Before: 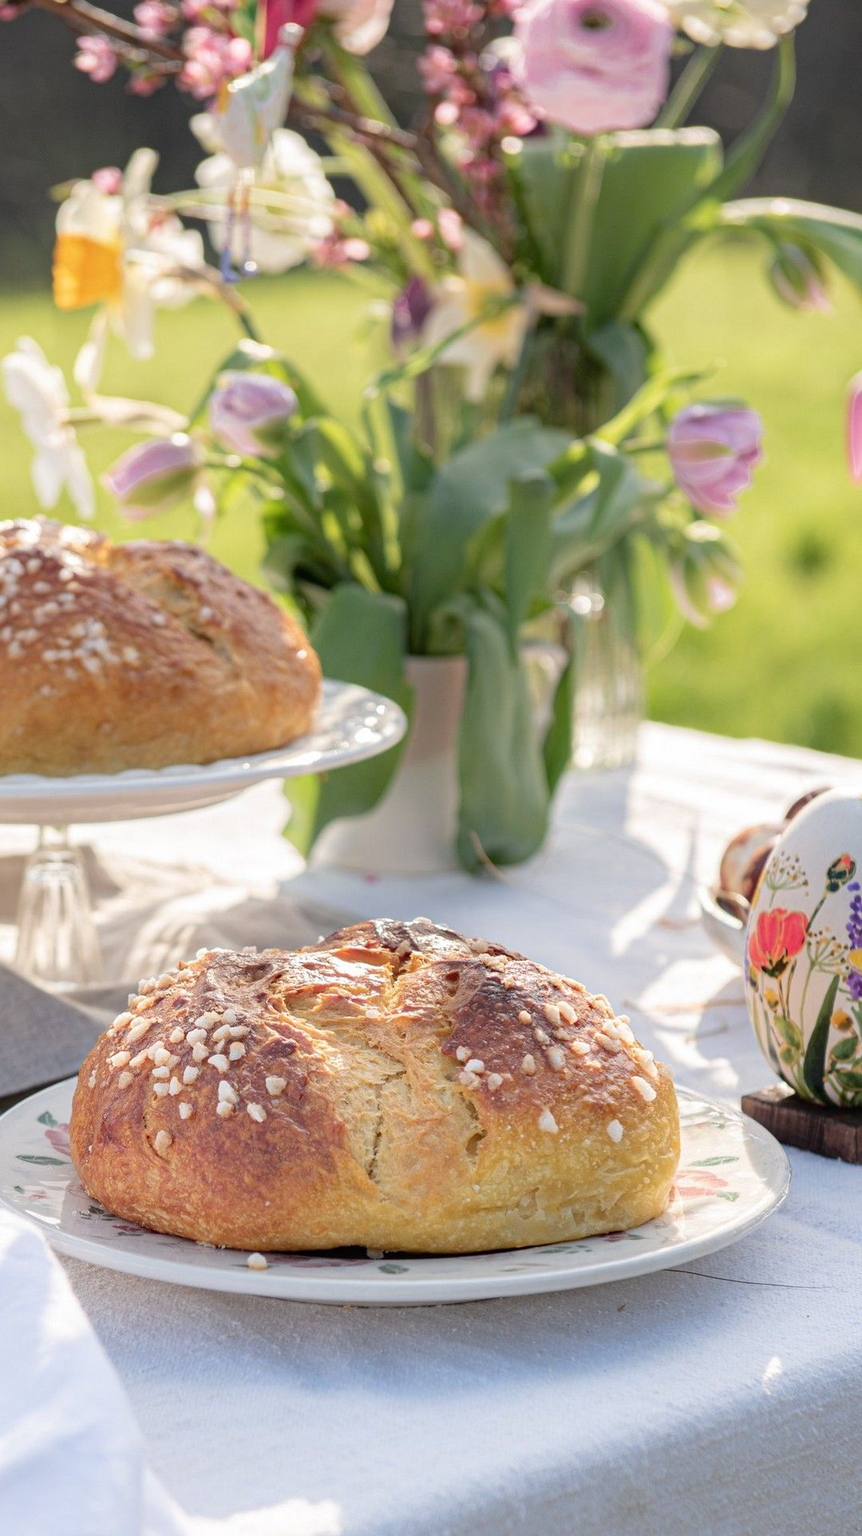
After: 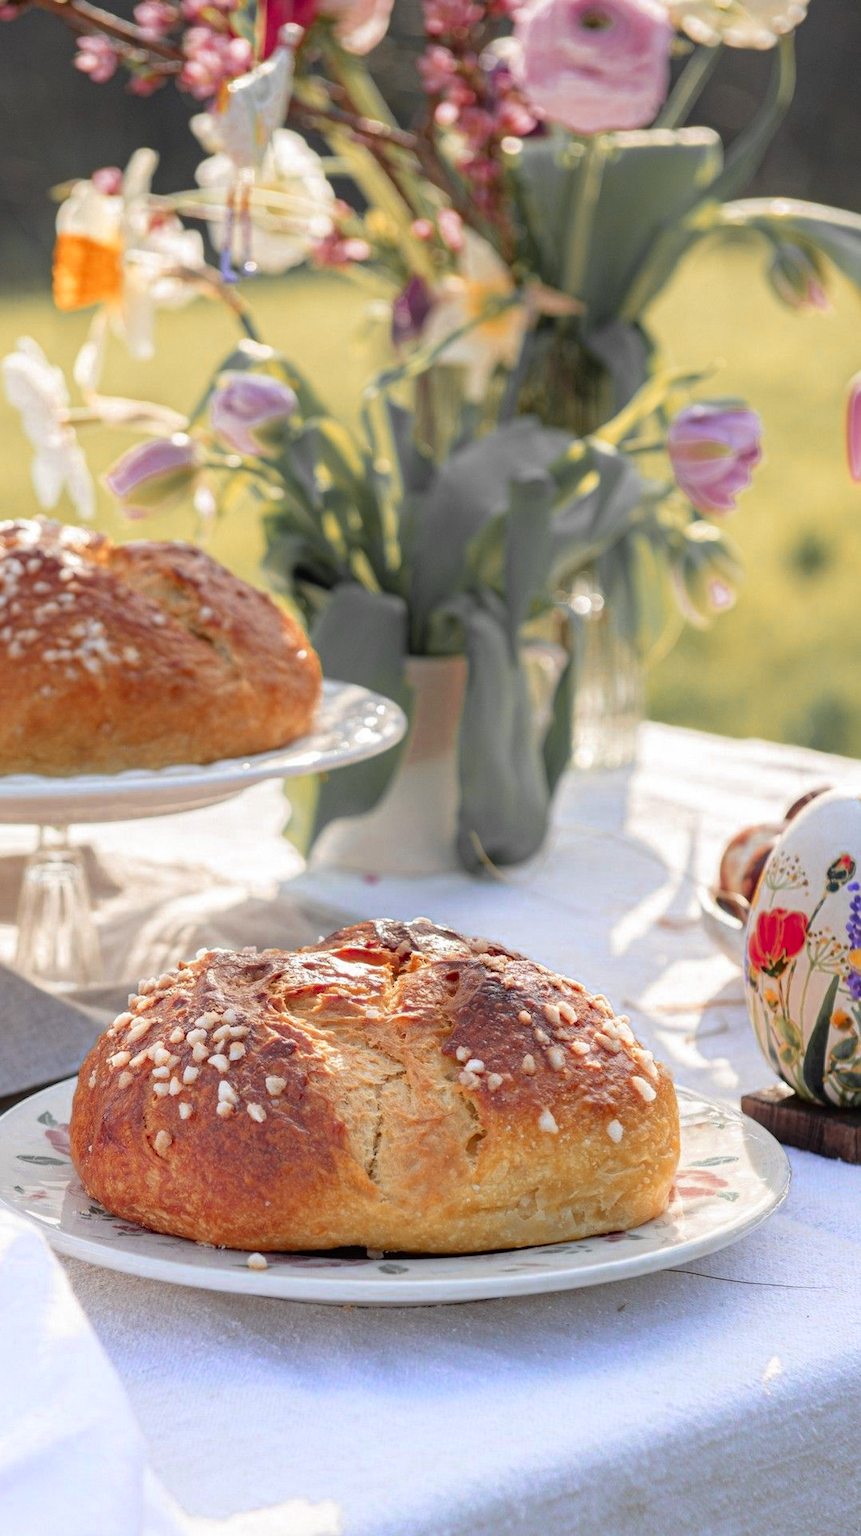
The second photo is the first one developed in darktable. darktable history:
color zones: curves: ch0 [(0, 0.363) (0.128, 0.373) (0.25, 0.5) (0.402, 0.407) (0.521, 0.525) (0.63, 0.559) (0.729, 0.662) (0.867, 0.471)]; ch1 [(0, 0.515) (0.136, 0.618) (0.25, 0.5) (0.378, 0) (0.516, 0) (0.622, 0.593) (0.737, 0.819) (0.87, 0.593)]; ch2 [(0, 0.529) (0.128, 0.471) (0.282, 0.451) (0.386, 0.662) (0.516, 0.525) (0.633, 0.554) (0.75, 0.62) (0.875, 0.441)]
